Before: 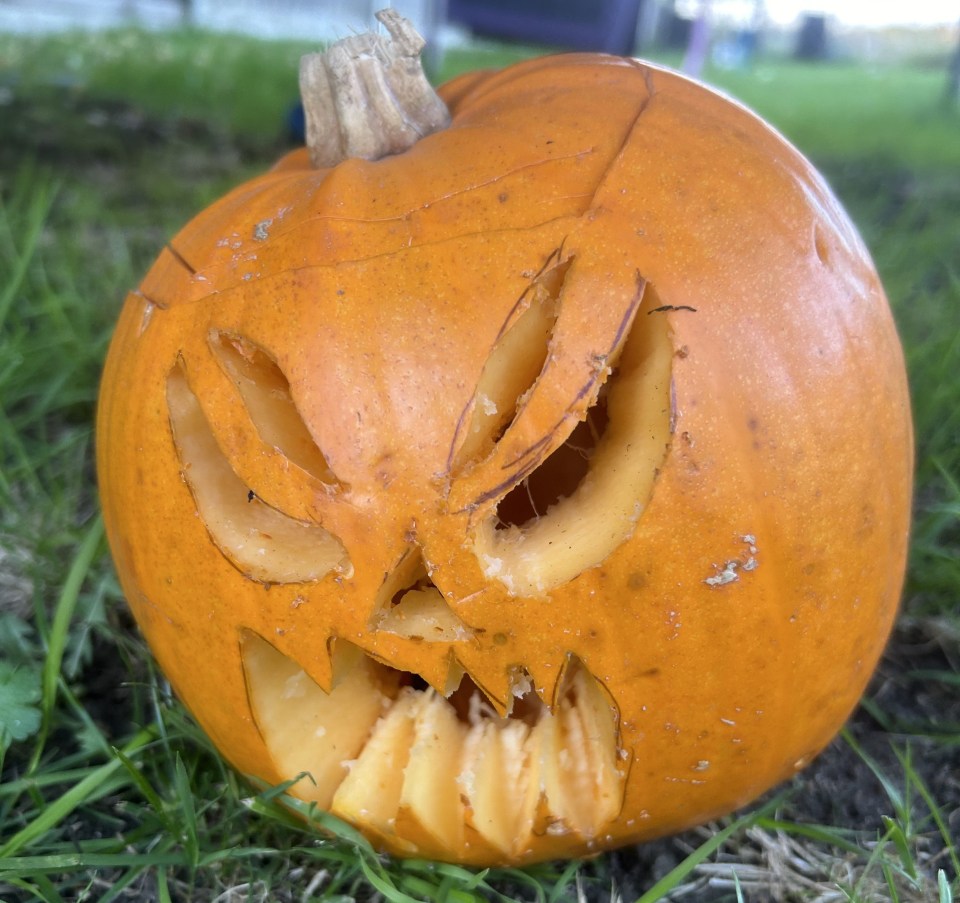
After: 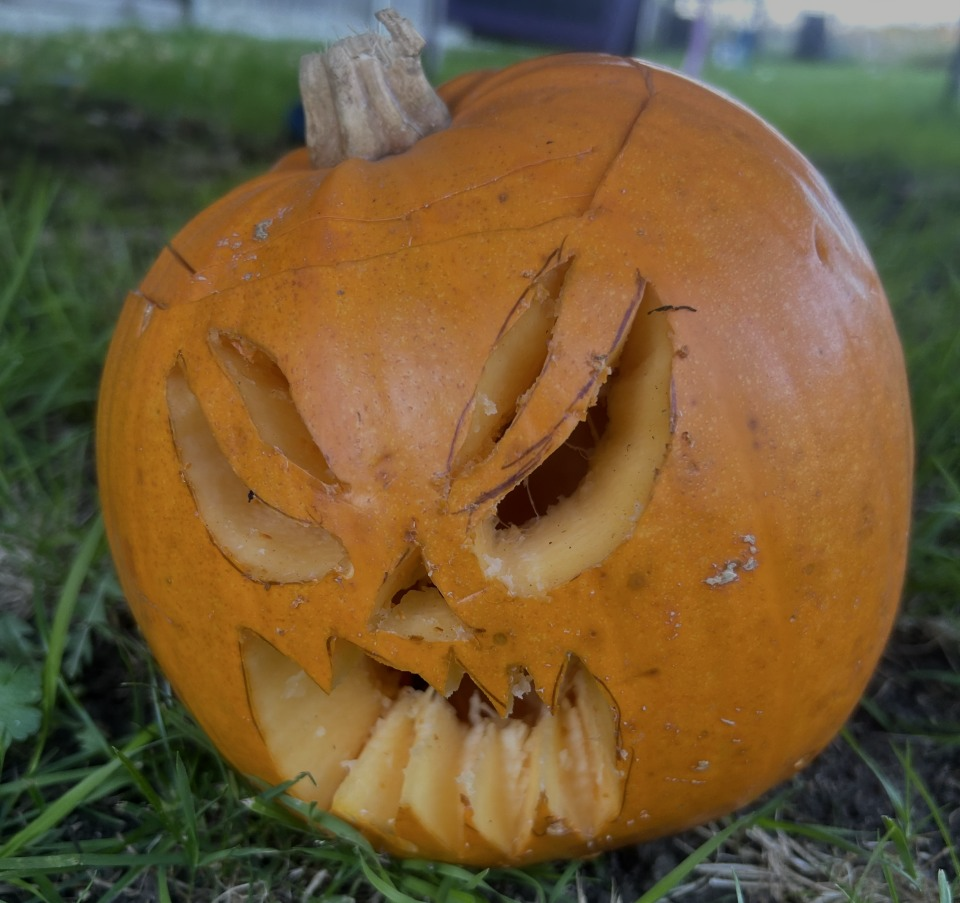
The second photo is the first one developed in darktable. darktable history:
exposure: exposure -1.005 EV, compensate exposure bias true, compensate highlight preservation false
